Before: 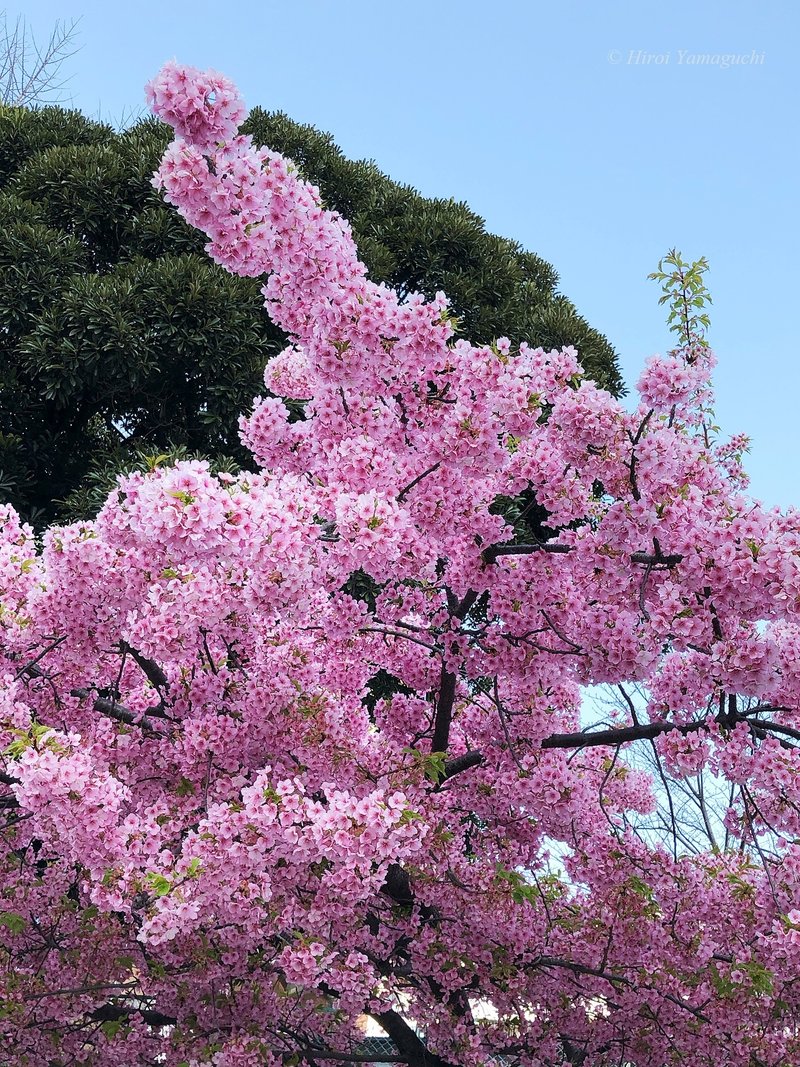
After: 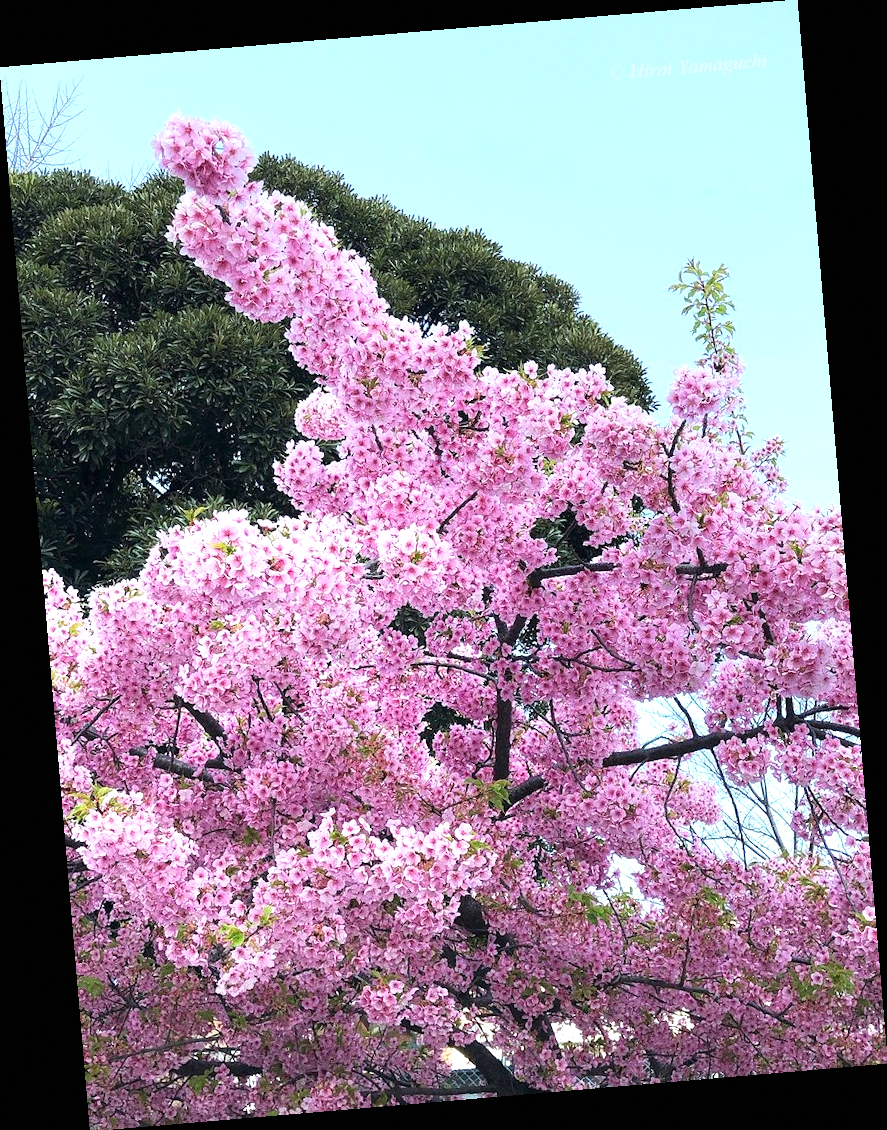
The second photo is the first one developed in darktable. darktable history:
grain: coarseness 0.09 ISO
white balance: red 0.978, blue 0.999
levels: levels [0, 0.498, 1]
exposure: black level correction 0, exposure 0.7 EV, compensate exposure bias true, compensate highlight preservation false
rotate and perspective: rotation -4.86°, automatic cropping off
